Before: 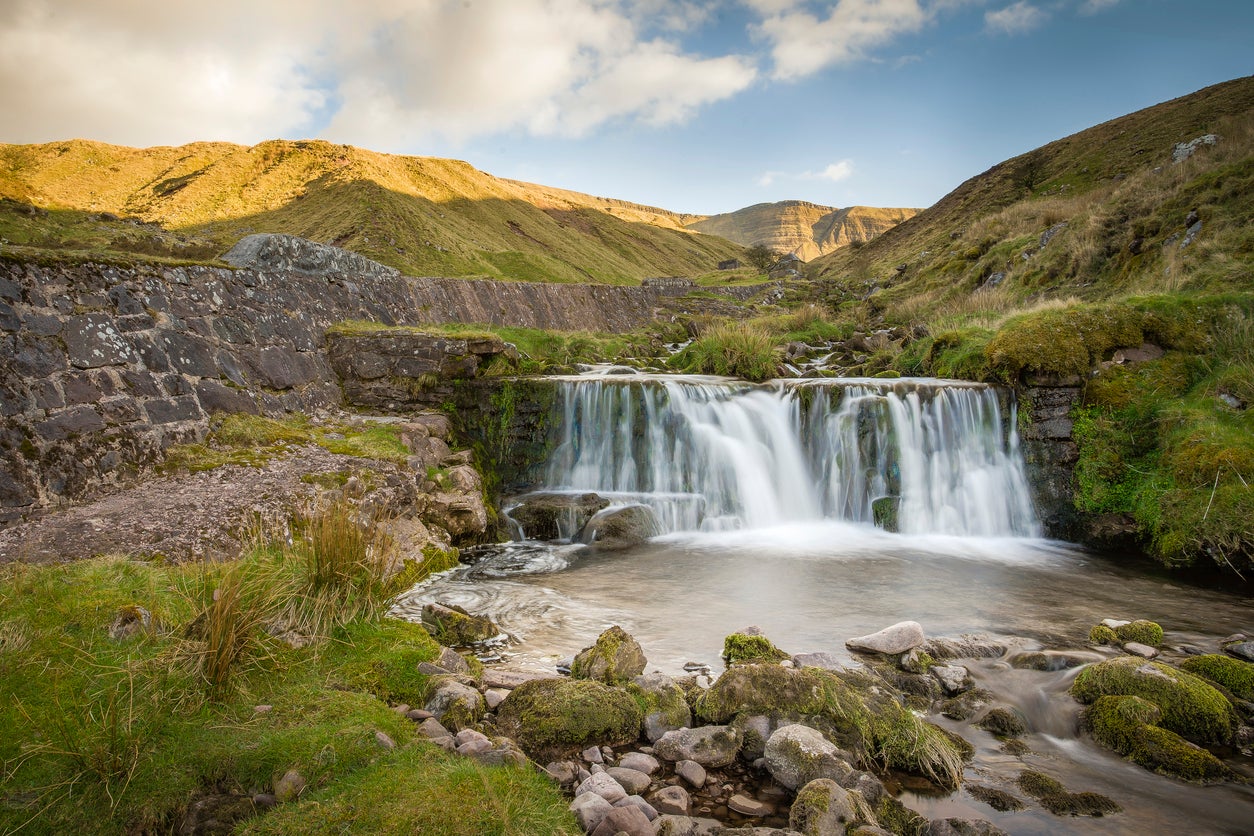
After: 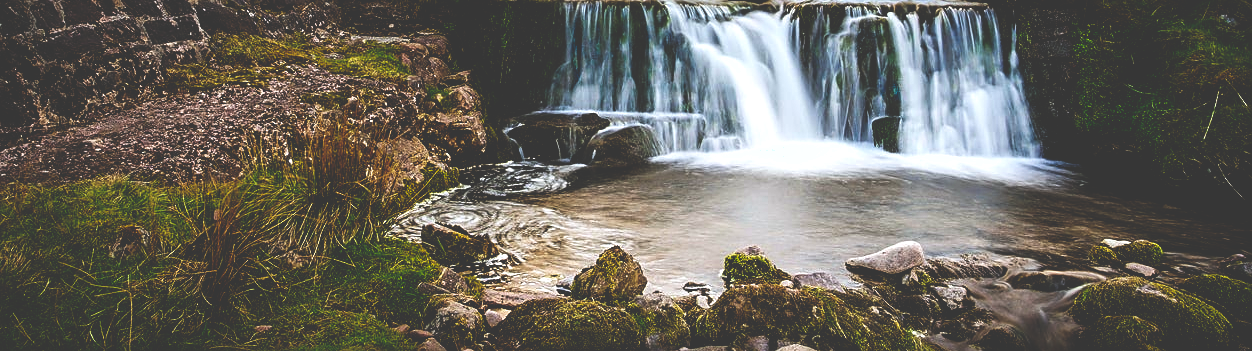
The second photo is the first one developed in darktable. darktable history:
sharpen: on, module defaults
white balance: red 0.983, blue 1.036
base curve: curves: ch0 [(0, 0.036) (0.083, 0.04) (0.804, 1)], preserve colors none
crop: top 45.551%, bottom 12.262%
